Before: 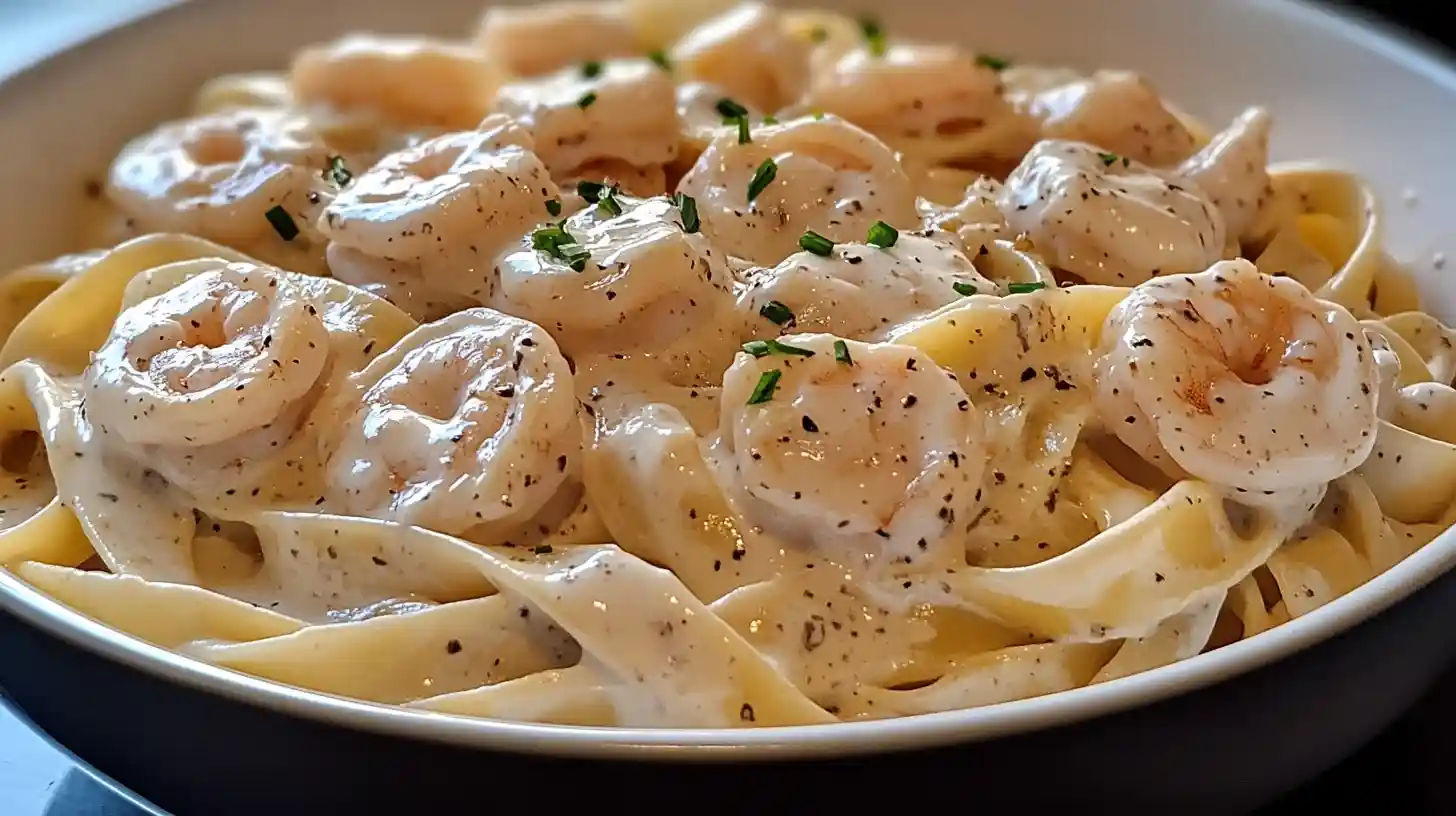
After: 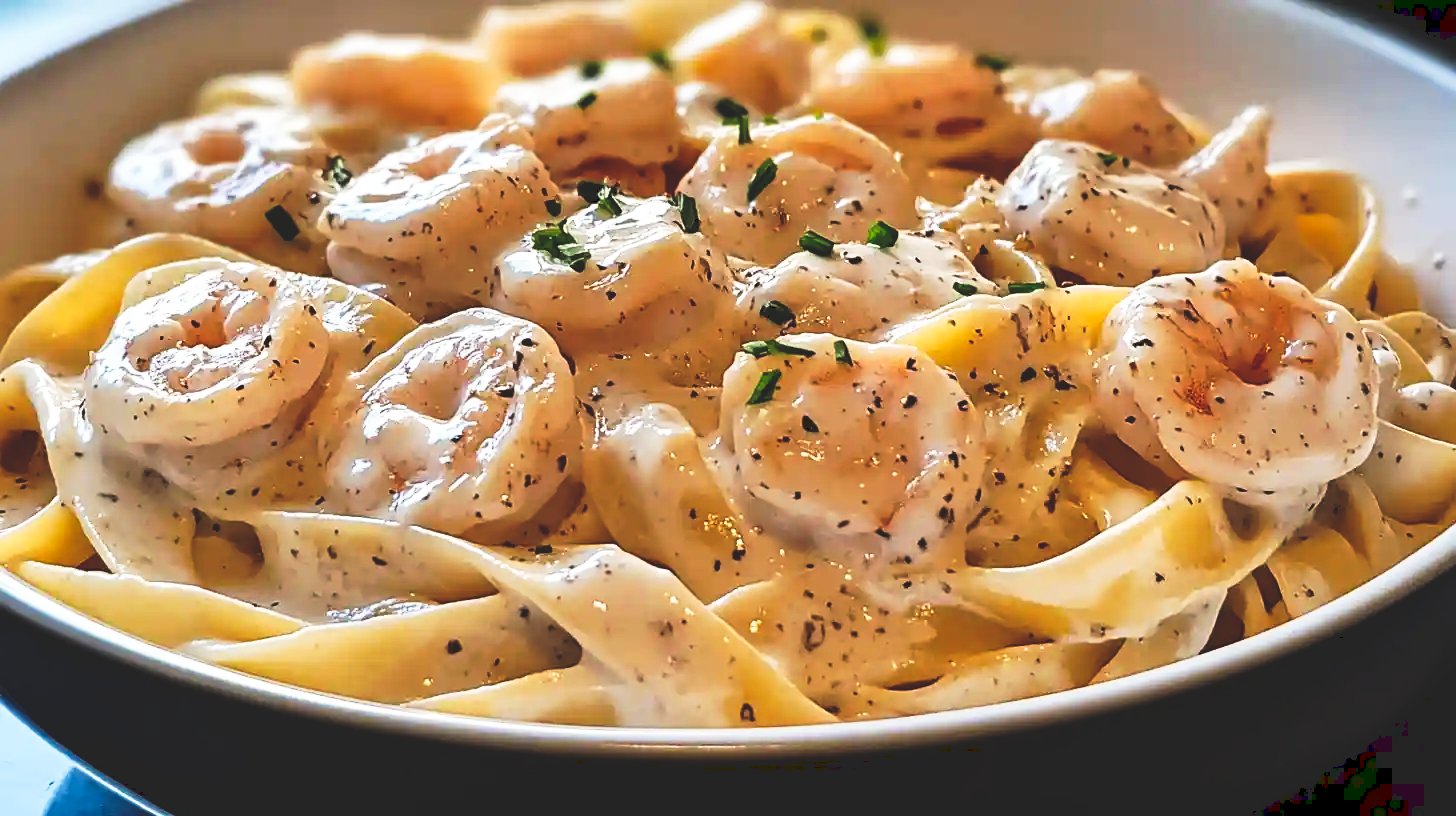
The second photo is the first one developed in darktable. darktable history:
exposure: compensate highlight preservation false
tone curve: curves: ch0 [(0, 0) (0.003, 0.142) (0.011, 0.142) (0.025, 0.147) (0.044, 0.147) (0.069, 0.152) (0.1, 0.16) (0.136, 0.172) (0.177, 0.193) (0.224, 0.221) (0.277, 0.264) (0.335, 0.322) (0.399, 0.399) (0.468, 0.49) (0.543, 0.593) (0.623, 0.723) (0.709, 0.841) (0.801, 0.925) (0.898, 0.976) (1, 1)], preserve colors none
